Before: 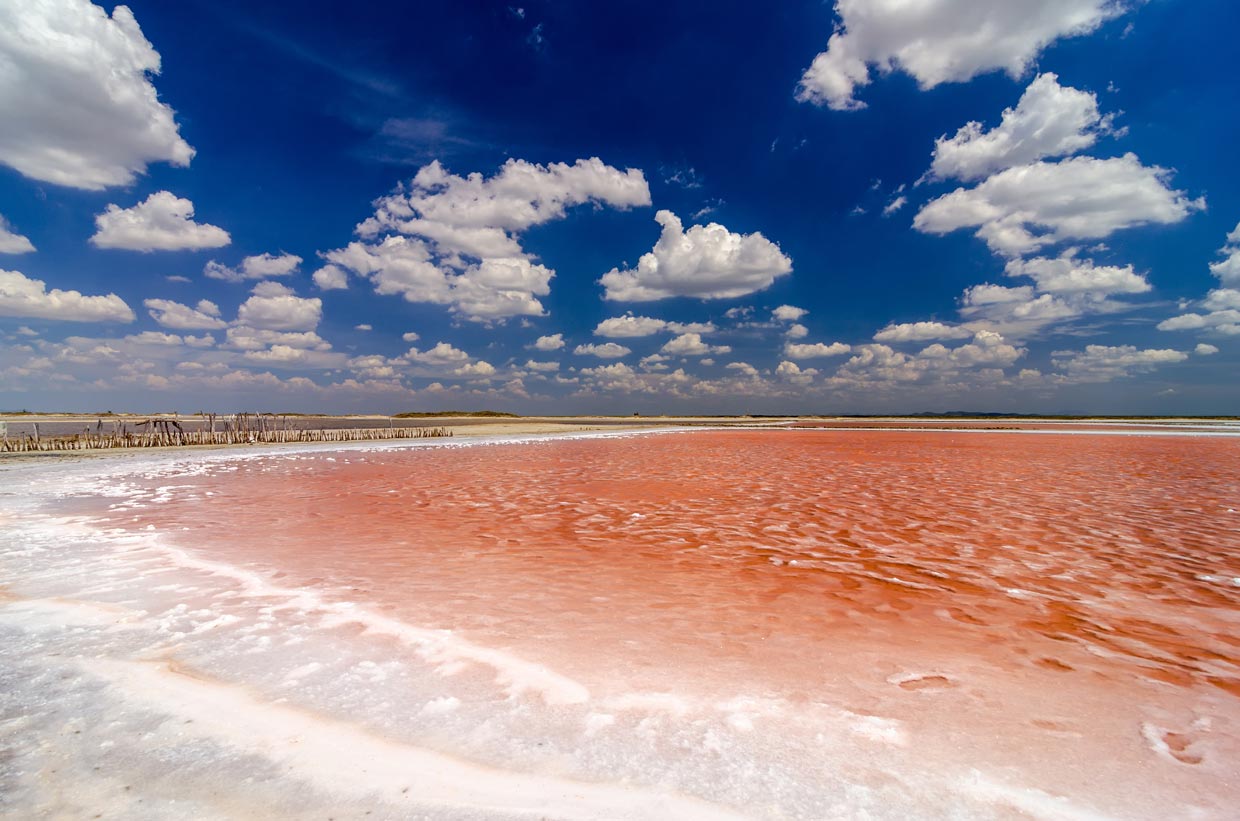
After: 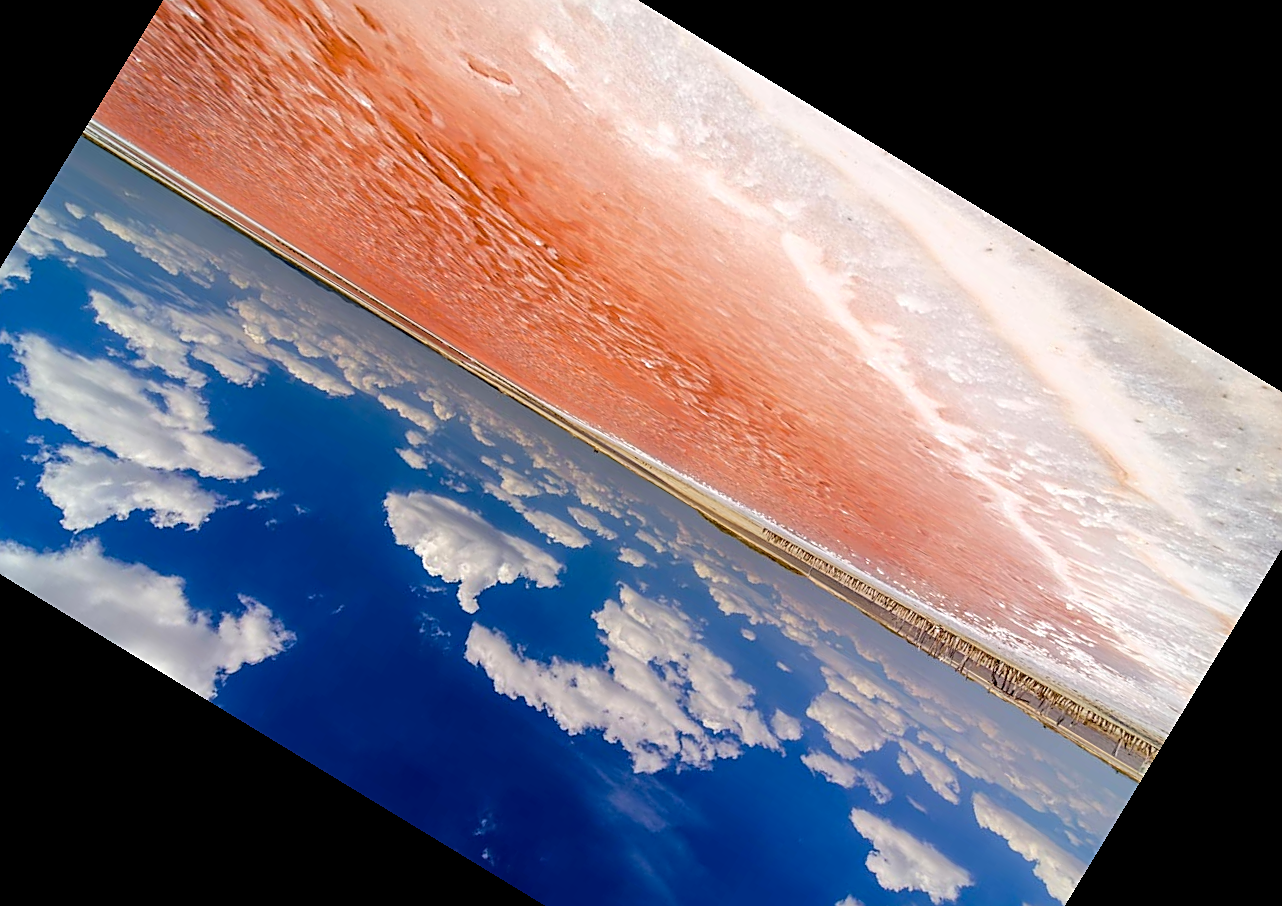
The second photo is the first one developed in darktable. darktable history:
contrast brightness saturation: contrast 0.03, brightness 0.06, saturation 0.13
sharpen: on, module defaults
crop and rotate: angle 148.68°, left 9.111%, top 15.603%, right 4.588%, bottom 17.041%
